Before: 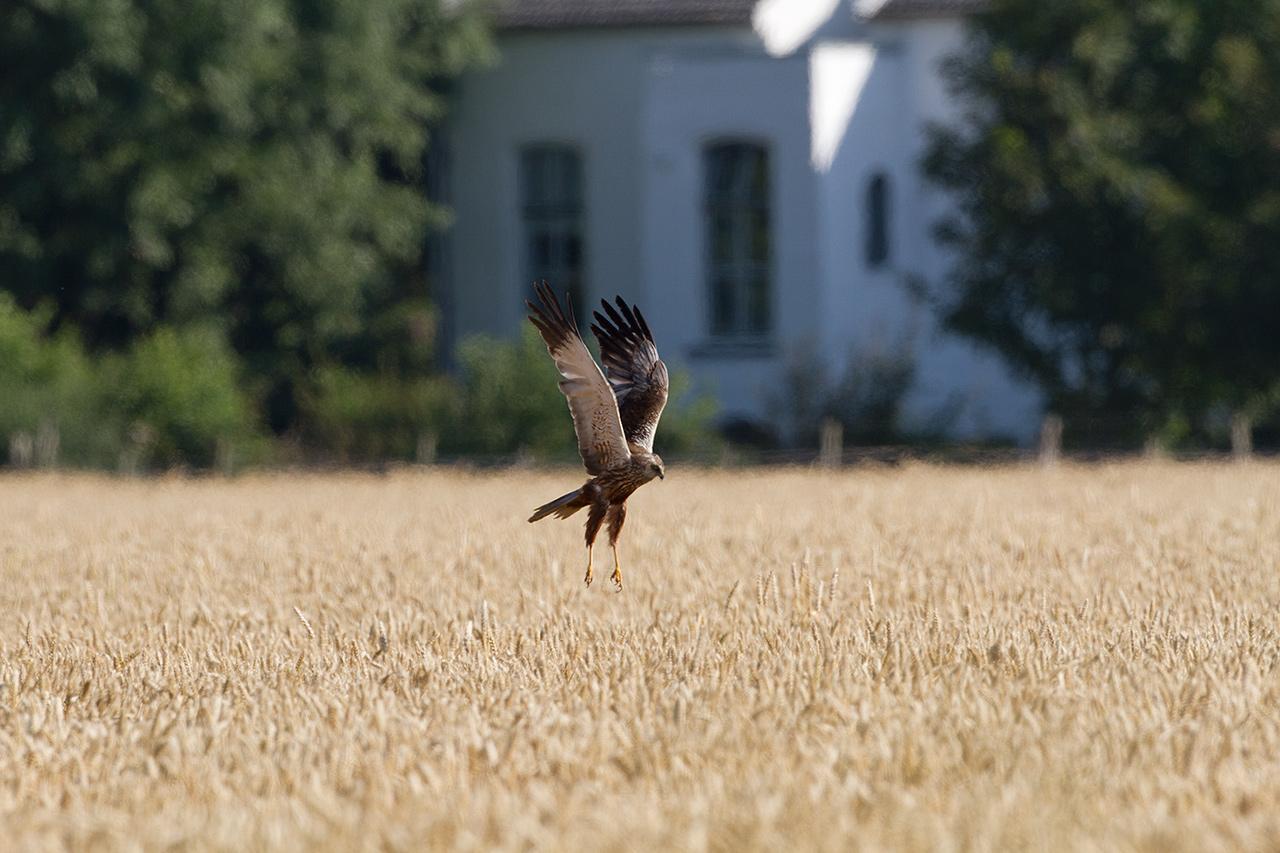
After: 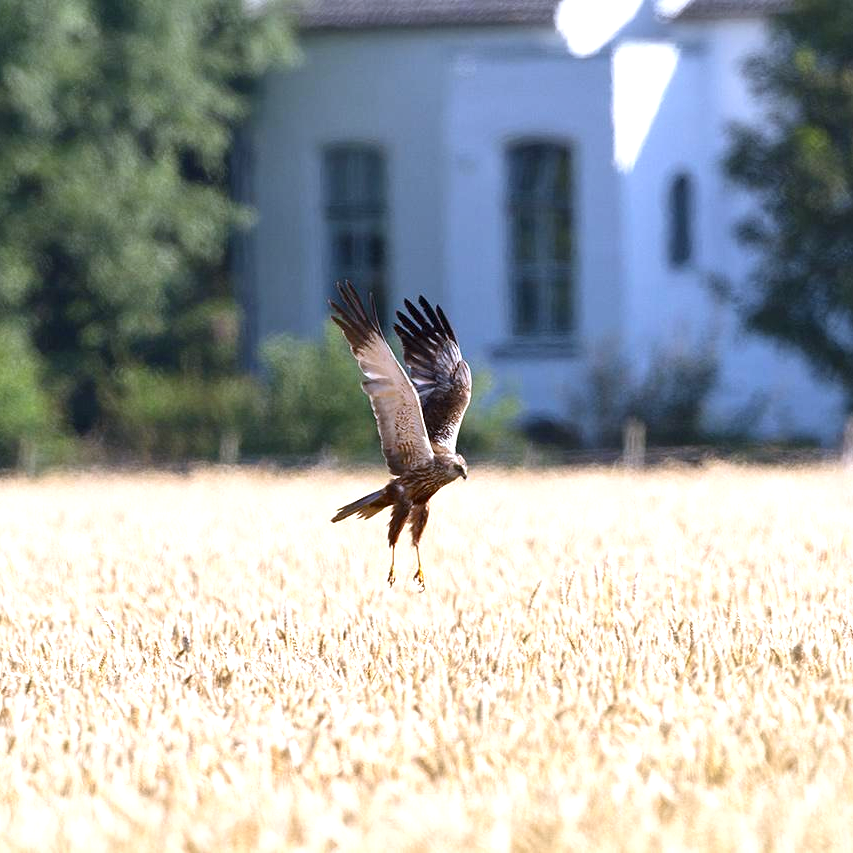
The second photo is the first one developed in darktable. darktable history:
crop and rotate: left 15.446%, right 17.836%
contrast brightness saturation: contrast 0.1, brightness 0.02, saturation 0.02
white balance: red 0.967, blue 1.119, emerald 0.756
exposure: exposure 1.089 EV, compensate highlight preservation false
shadows and highlights: shadows 37.27, highlights -28.18, soften with gaussian
